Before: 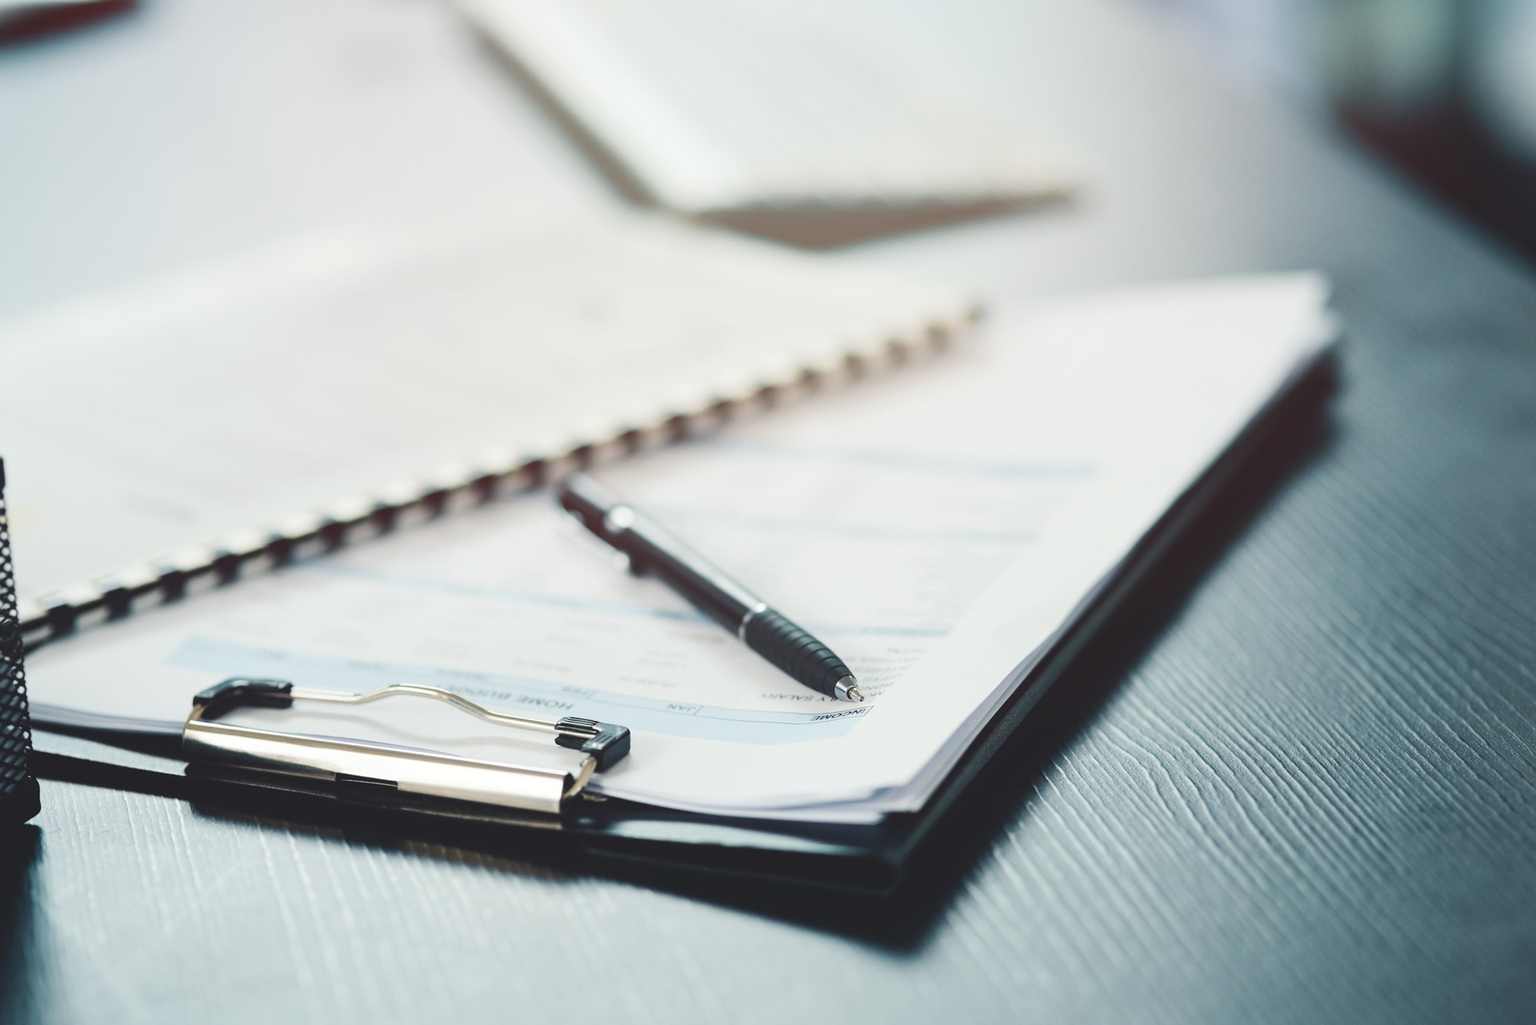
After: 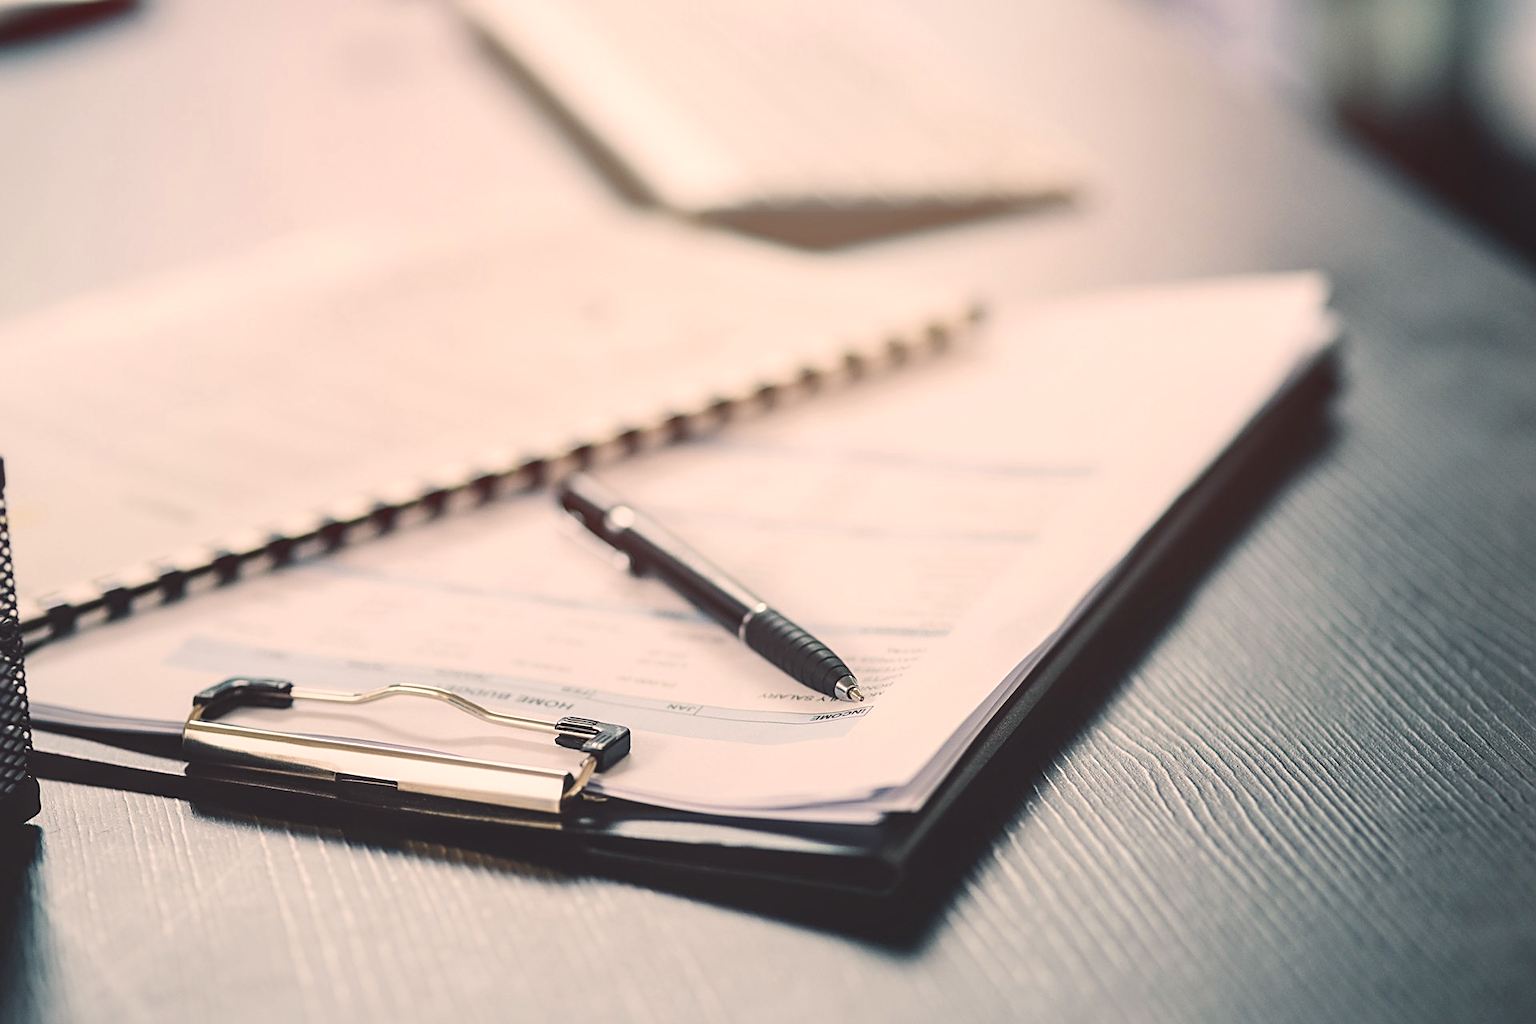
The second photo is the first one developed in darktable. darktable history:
sharpen: on, module defaults
local contrast: on, module defaults
color correction: highlights a* 11.9, highlights b* 11.75
